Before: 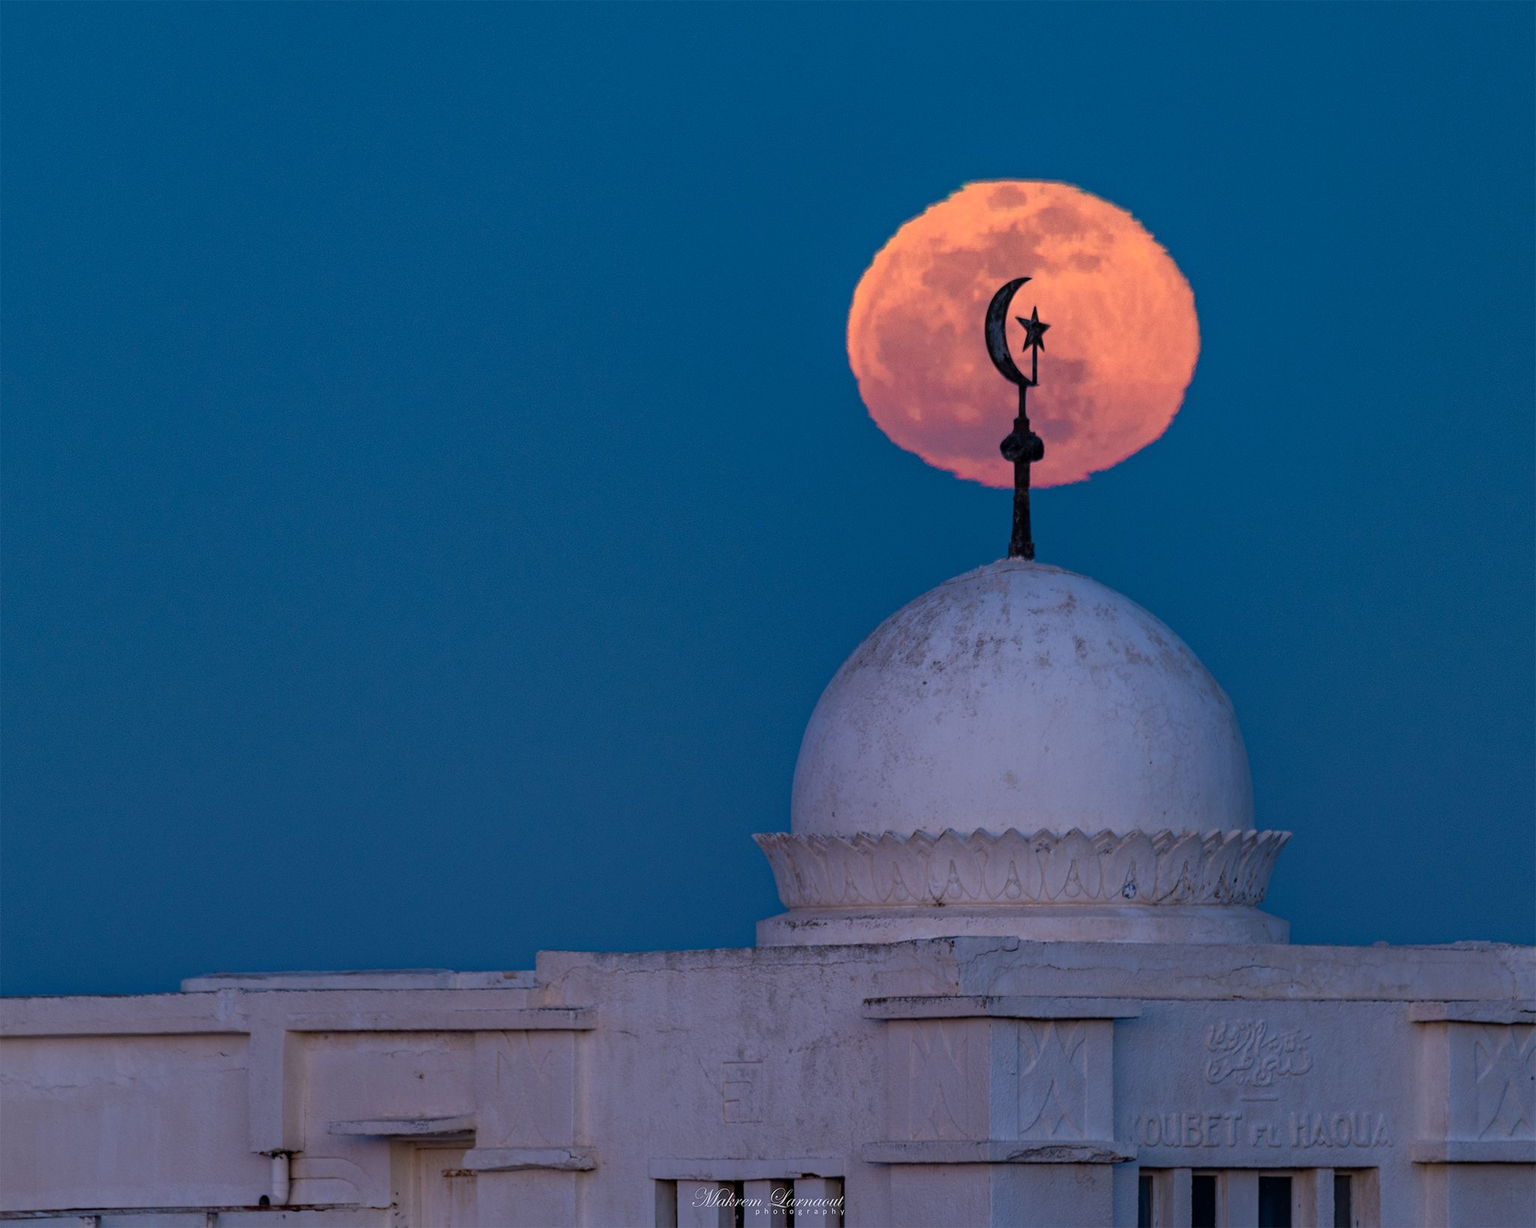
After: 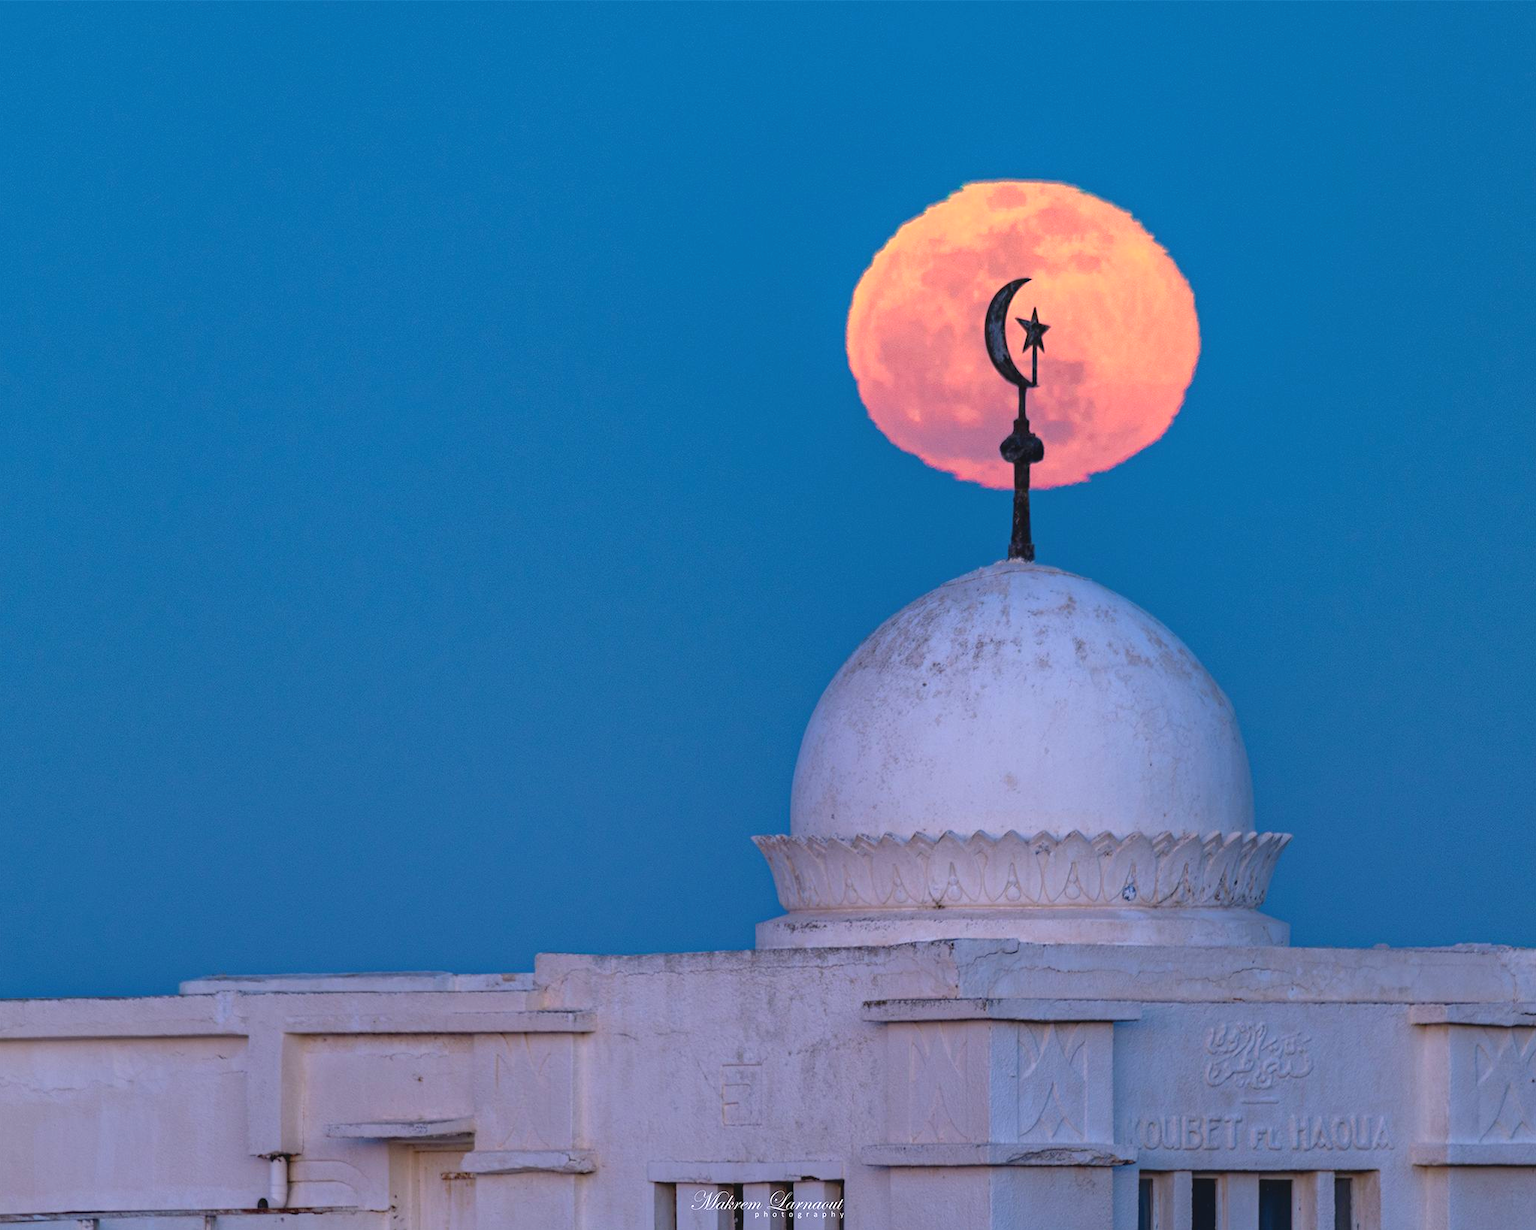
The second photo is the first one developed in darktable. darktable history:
contrast brightness saturation: contrast -0.12
crop: left 0.191%
exposure: exposure 1.001 EV, compensate exposure bias true, compensate highlight preservation false
